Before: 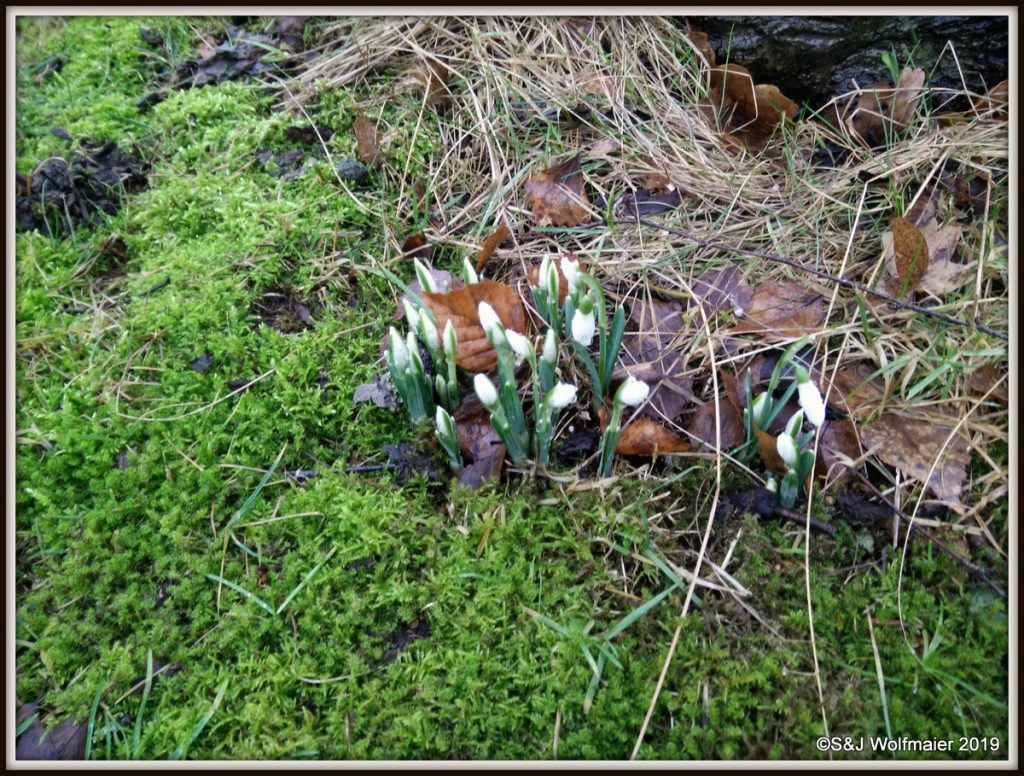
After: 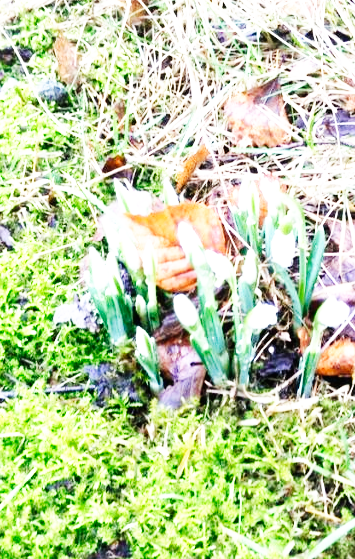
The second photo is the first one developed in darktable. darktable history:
crop and rotate: left 29.364%, top 10.21%, right 35.901%, bottom 17.681%
contrast equalizer: y [[0.514, 0.573, 0.581, 0.508, 0.5, 0.5], [0.5 ×6], [0.5 ×6], [0 ×6], [0 ×6]], mix -0.196
base curve: curves: ch0 [(0, 0) (0.007, 0.004) (0.027, 0.03) (0.046, 0.07) (0.207, 0.54) (0.442, 0.872) (0.673, 0.972) (1, 1)], preserve colors none
exposure: exposure 1.155 EV, compensate exposure bias true, compensate highlight preservation false
